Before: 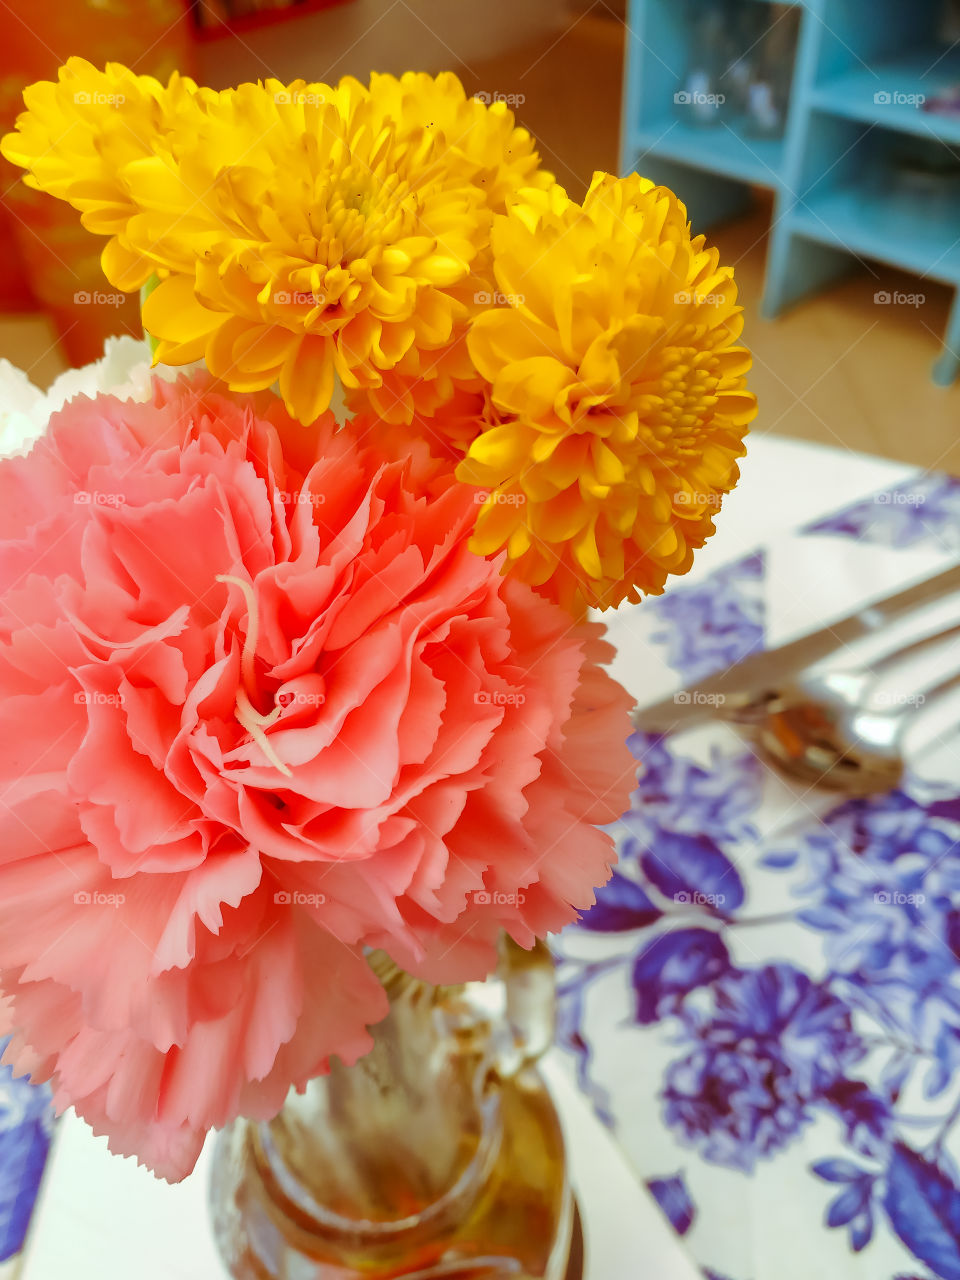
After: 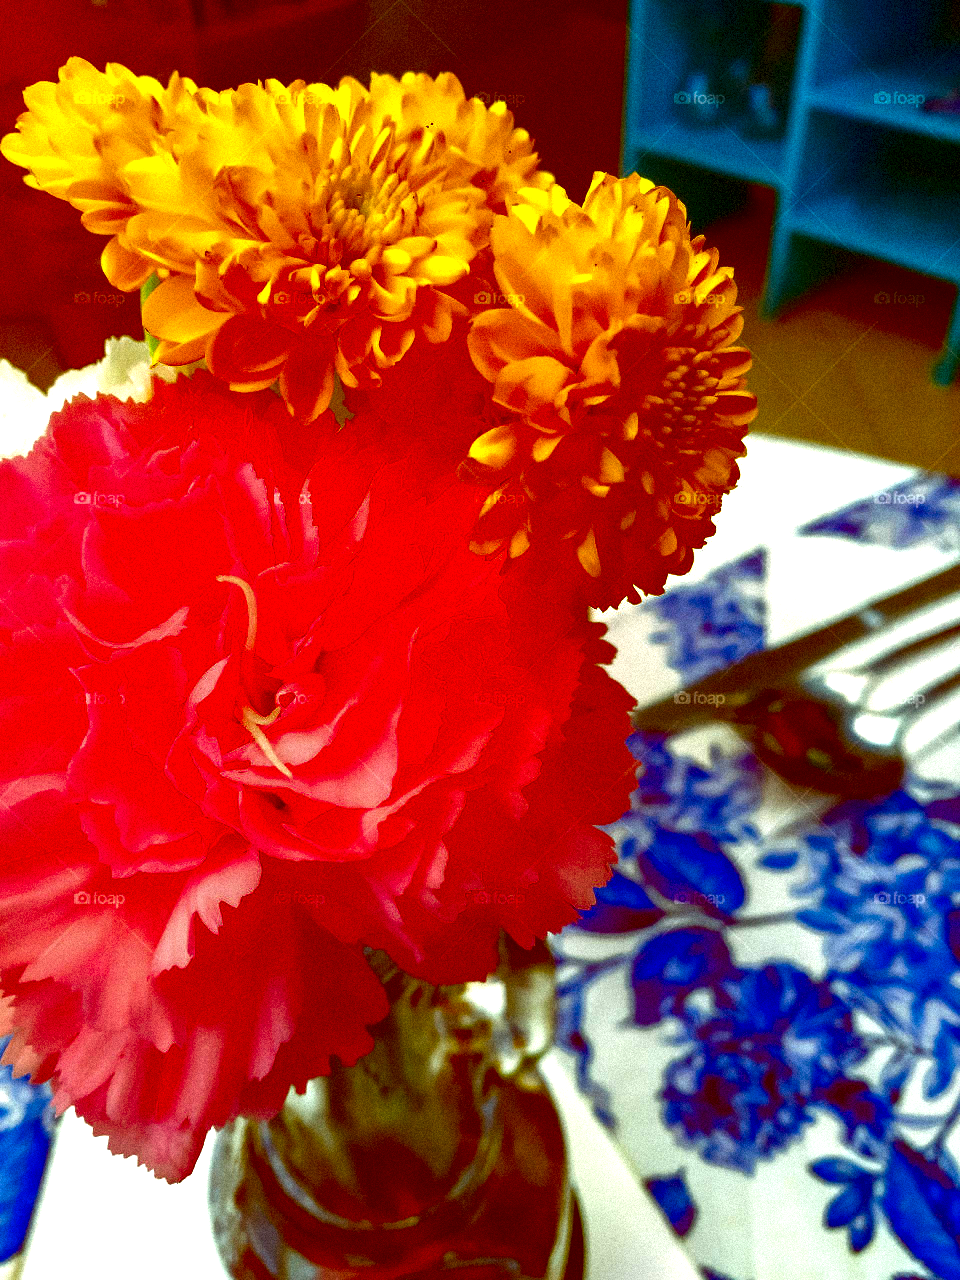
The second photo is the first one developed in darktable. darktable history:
contrast brightness saturation: brightness -1, saturation 1
grain: coarseness 9.38 ISO, strength 34.99%, mid-tones bias 0%
tone equalizer: on, module defaults
exposure: black level correction 0.001, exposure 0.5 EV, compensate exposure bias true, compensate highlight preservation false
